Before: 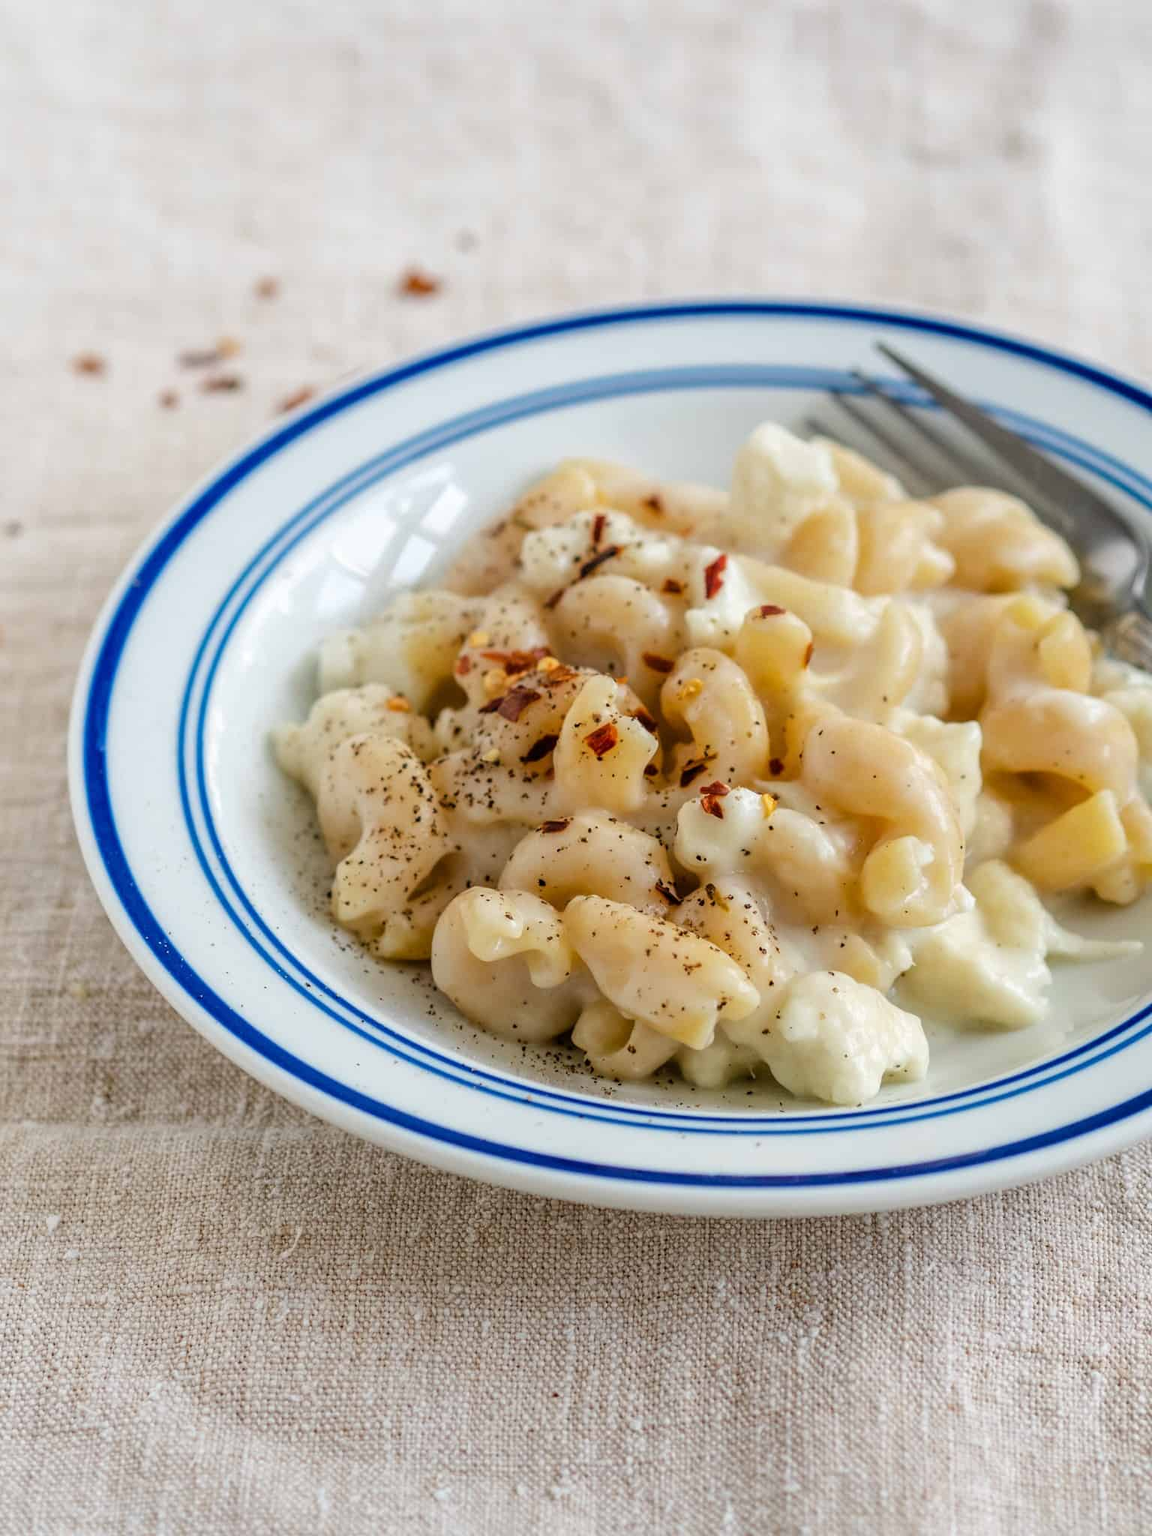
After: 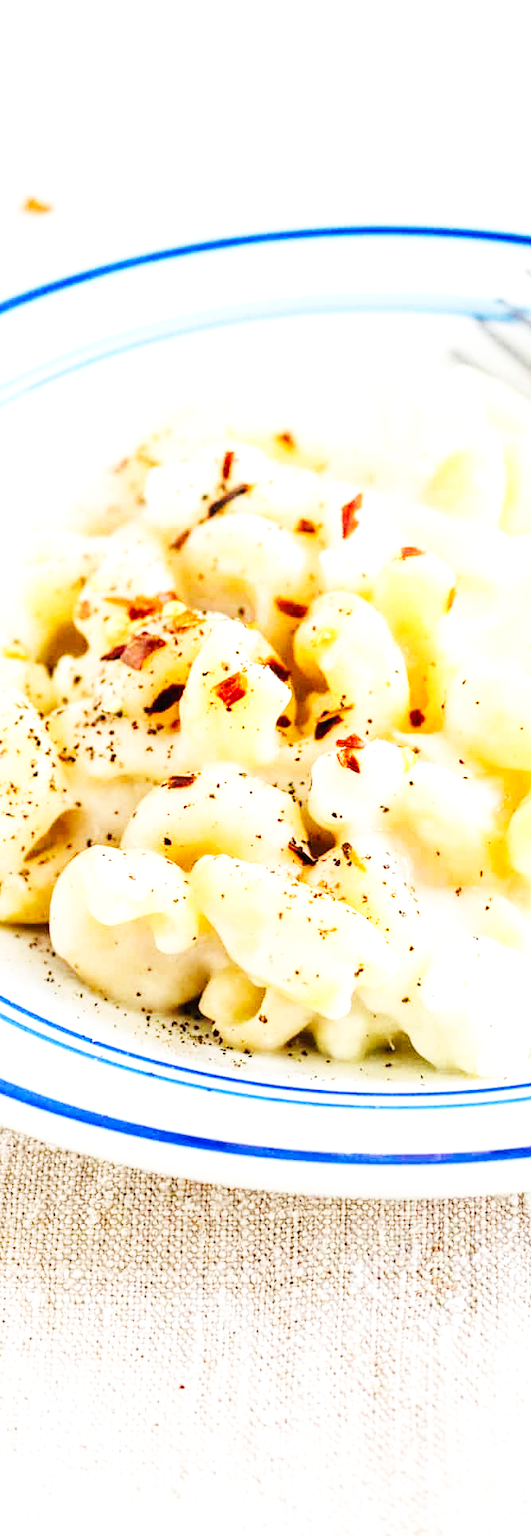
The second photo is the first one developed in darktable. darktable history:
exposure: black level correction 0, exposure 1.1 EV, compensate exposure bias true, compensate highlight preservation false
base curve: curves: ch0 [(0, 0.003) (0.001, 0.002) (0.006, 0.004) (0.02, 0.022) (0.048, 0.086) (0.094, 0.234) (0.162, 0.431) (0.258, 0.629) (0.385, 0.8) (0.548, 0.918) (0.751, 0.988) (1, 1)], preserve colors none
rgb levels: preserve colors max RGB
crop: left 33.452%, top 6.025%, right 23.155%
